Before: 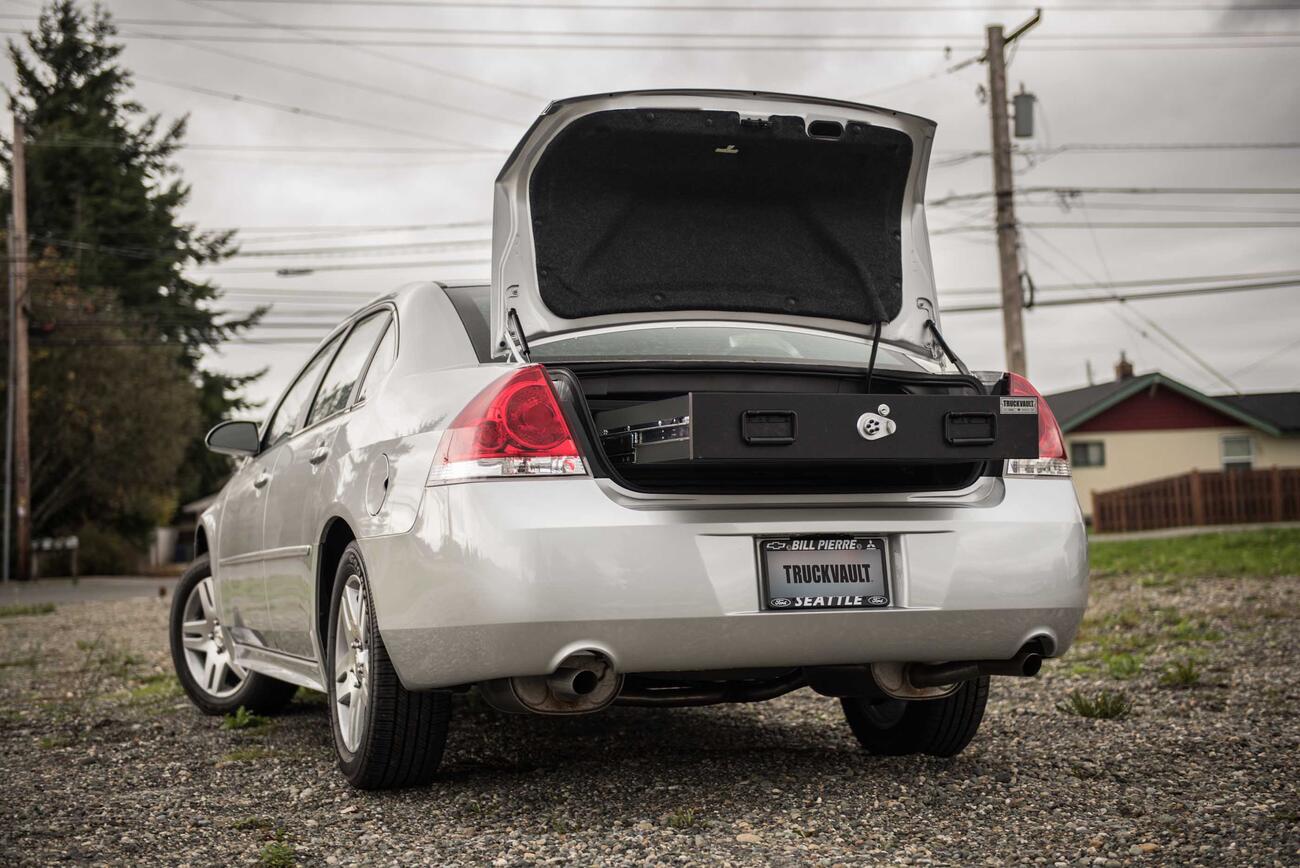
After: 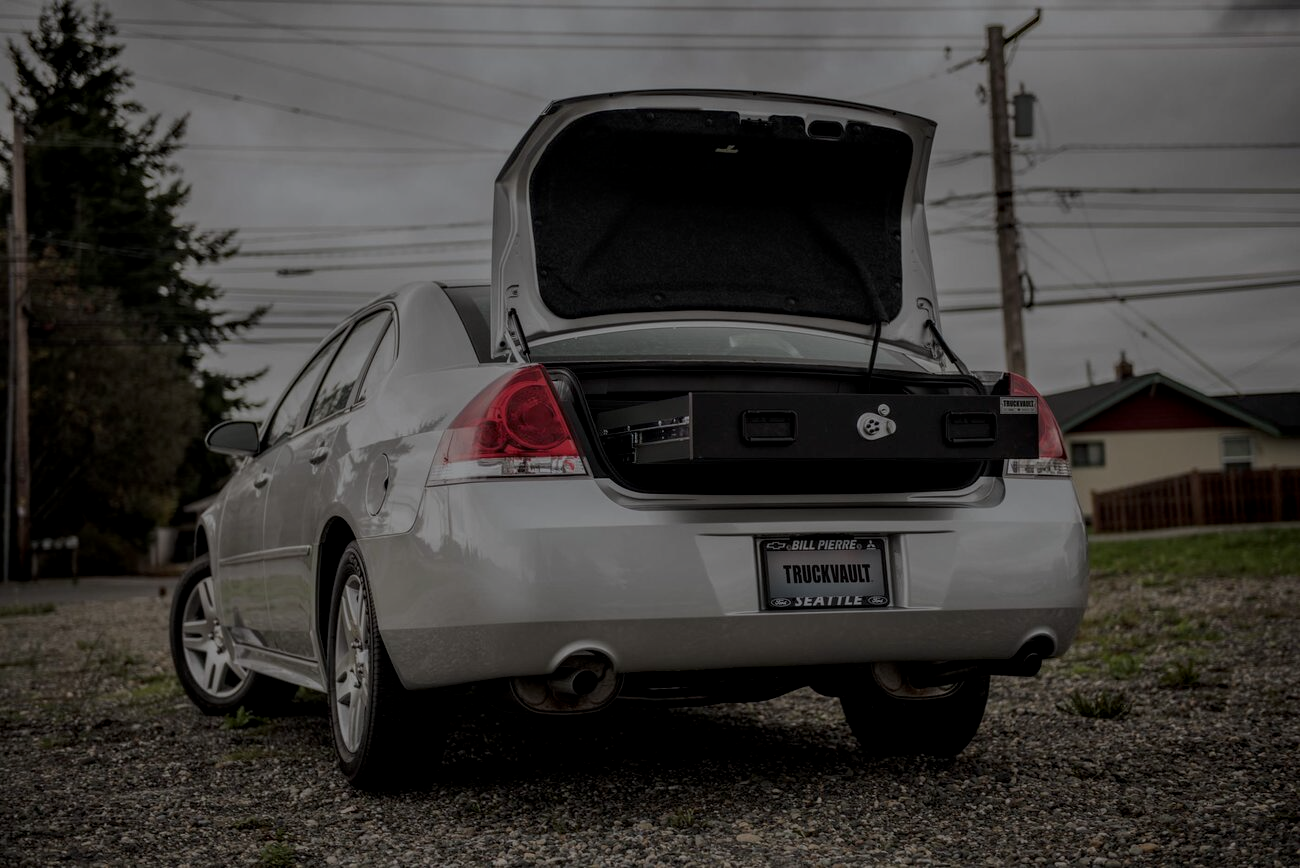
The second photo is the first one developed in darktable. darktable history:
white balance: red 0.988, blue 1.017
local contrast: highlights 0%, shadows 0%, detail 133%
exposure: black level correction 0, exposure 1 EV, compensate exposure bias true, compensate highlight preservation false
